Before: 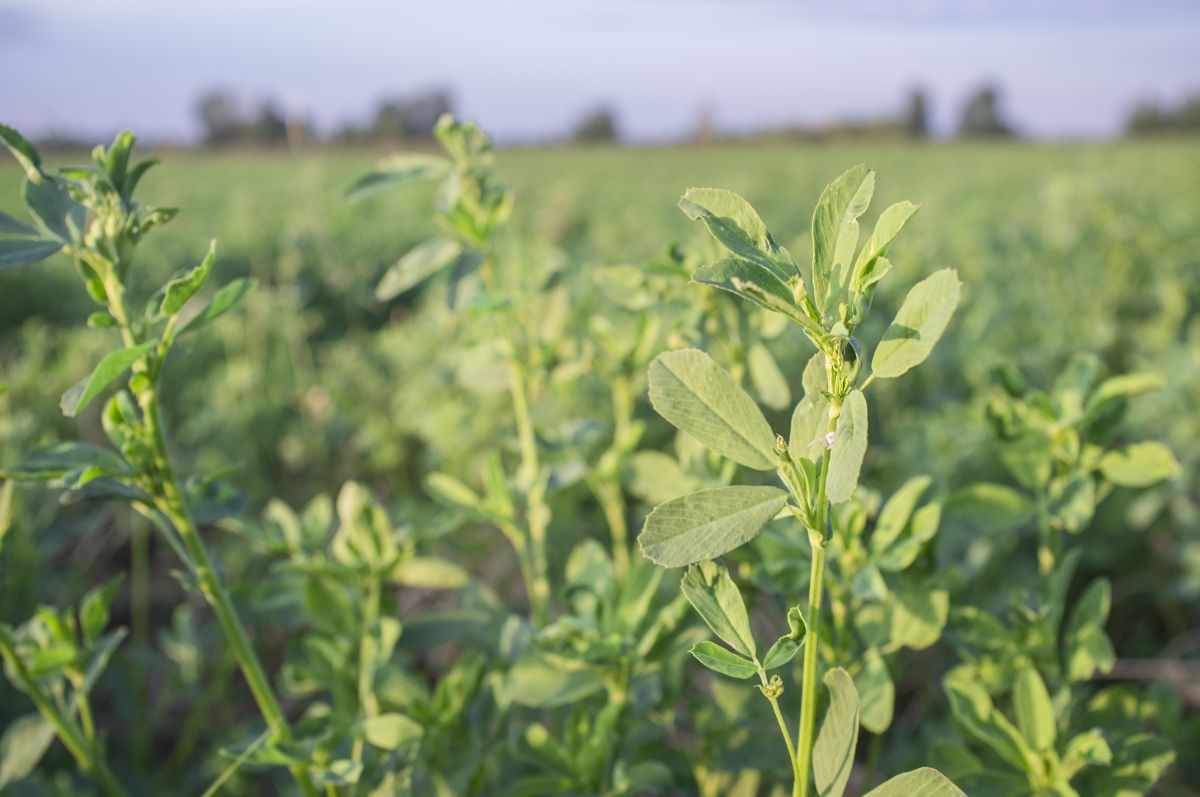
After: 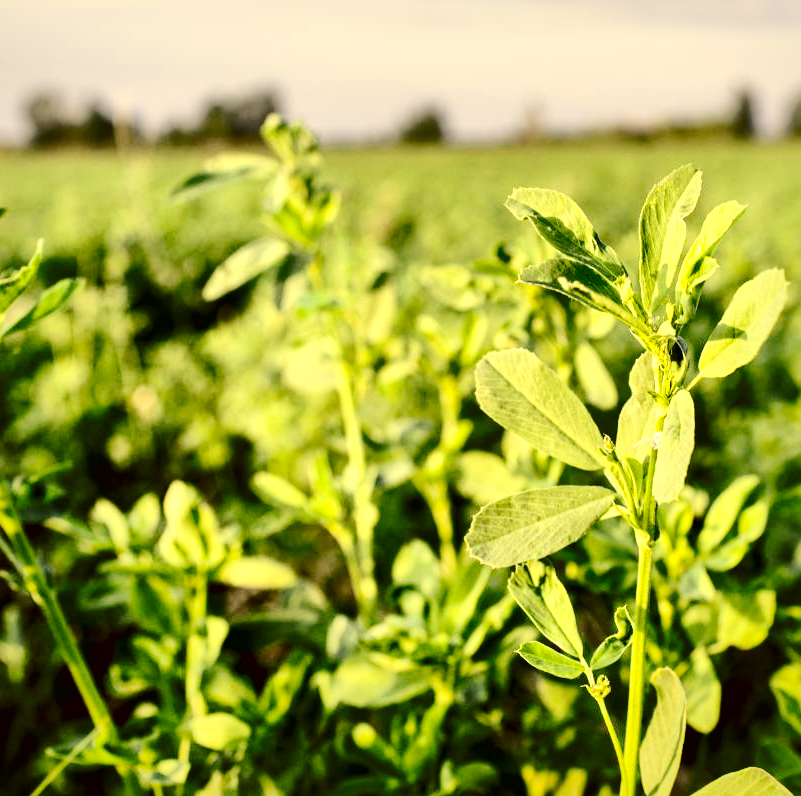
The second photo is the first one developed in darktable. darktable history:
local contrast: mode bilateral grid, contrast 45, coarseness 69, detail 216%, midtone range 0.2
color correction: highlights a* 0.102, highlights b* 29.2, shadows a* -0.229, shadows b* 20.94
crop and rotate: left 14.447%, right 18.777%
contrast brightness saturation: contrast 0.285
filmic rgb: black relative exposure -5.15 EV, white relative exposure 3.97 EV, threshold 2.99 EV, structure ↔ texture 99.29%, hardness 2.89, contrast 1.204, enable highlight reconstruction true
tone curve: curves: ch0 [(0, 0.003) (0.211, 0.174) (0.482, 0.519) (0.843, 0.821) (0.992, 0.971)]; ch1 [(0, 0) (0.276, 0.206) (0.393, 0.364) (0.482, 0.477) (0.506, 0.5) (0.523, 0.523) (0.572, 0.592) (0.635, 0.665) (0.695, 0.759) (1, 1)]; ch2 [(0, 0) (0.438, 0.456) (0.498, 0.497) (0.536, 0.527) (0.562, 0.584) (0.619, 0.602) (0.698, 0.698) (1, 1)], preserve colors none
color balance rgb: power › hue 326.14°, perceptual saturation grading › global saturation 25.815%, global vibrance 9.403%
levels: levels [0, 0.476, 0.951]
